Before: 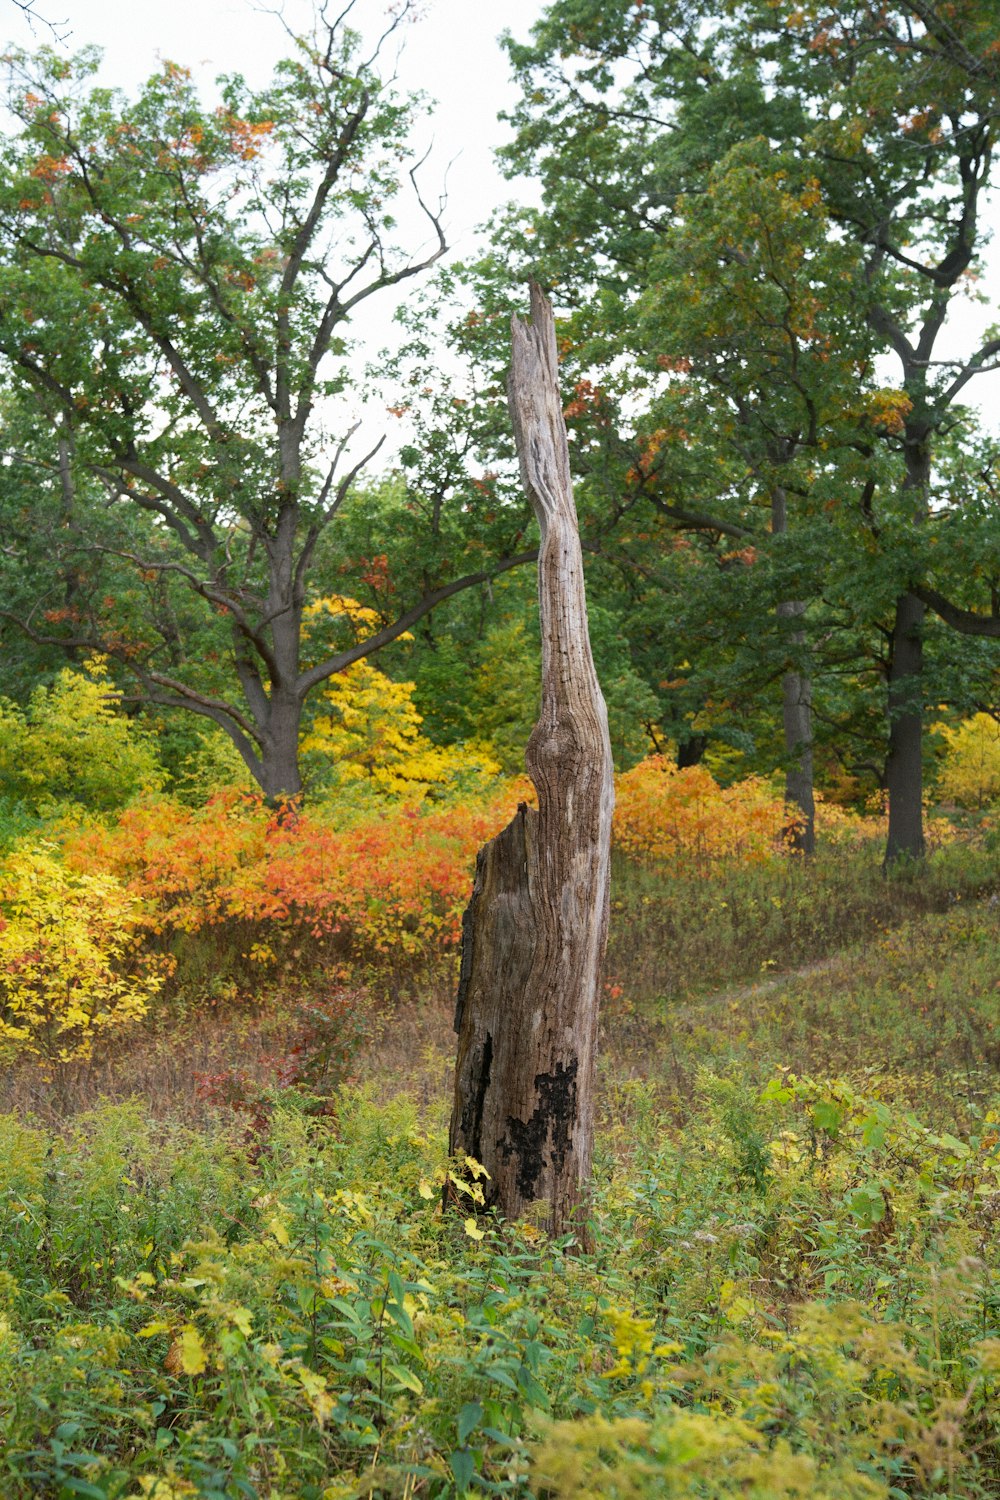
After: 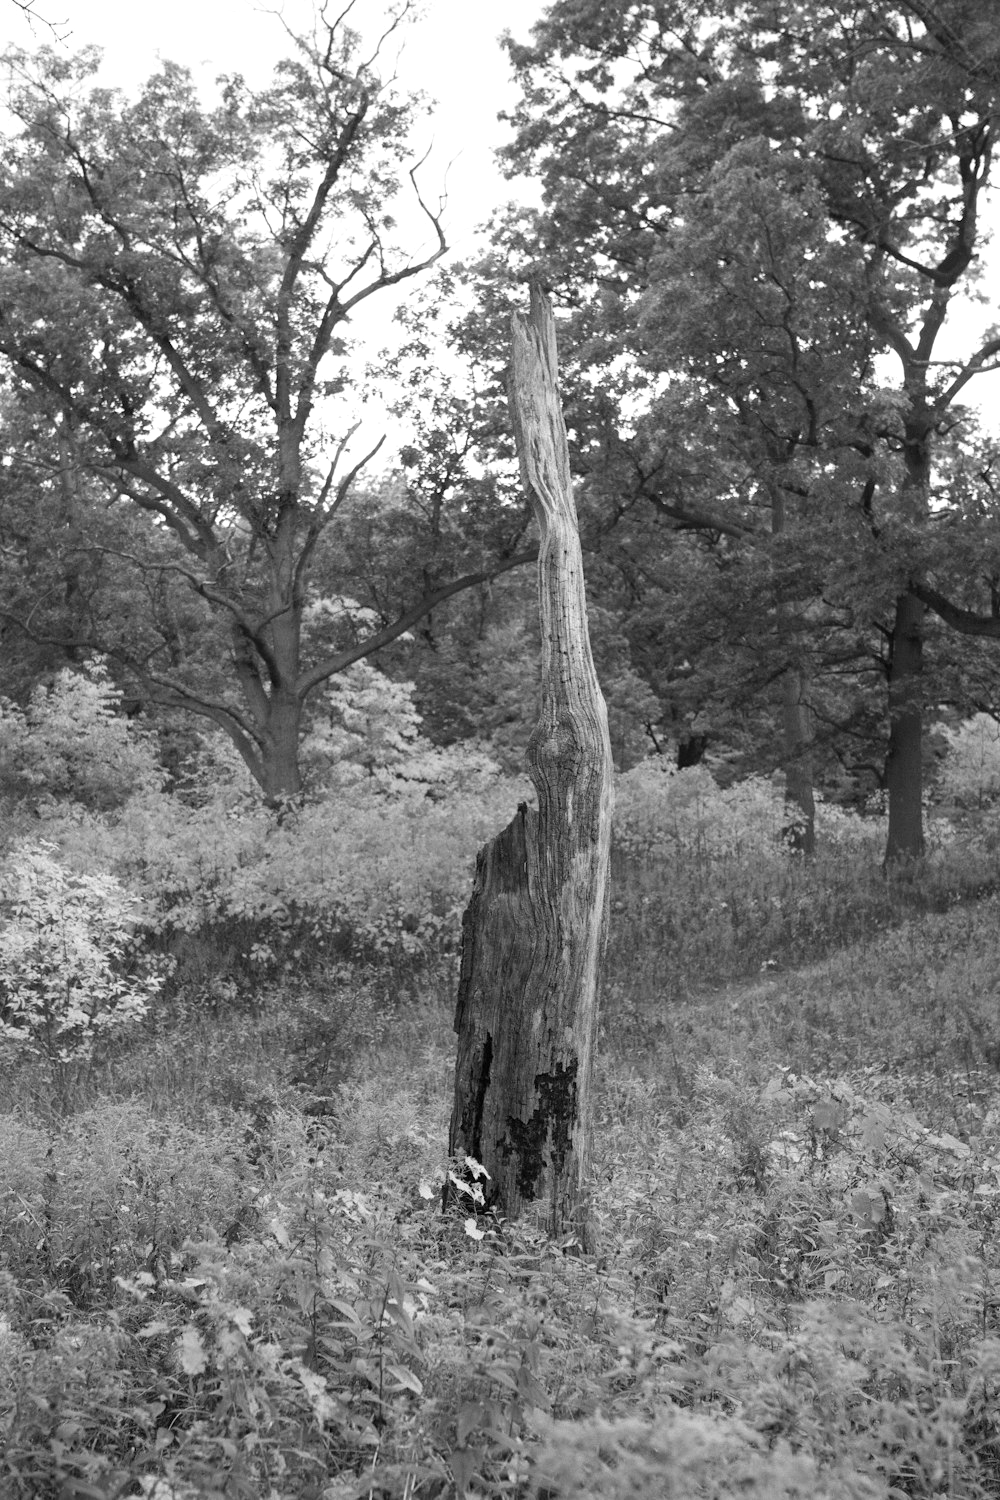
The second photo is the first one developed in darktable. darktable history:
white balance: red 0.98, blue 1.61
monochrome: a 16.01, b -2.65, highlights 0.52
